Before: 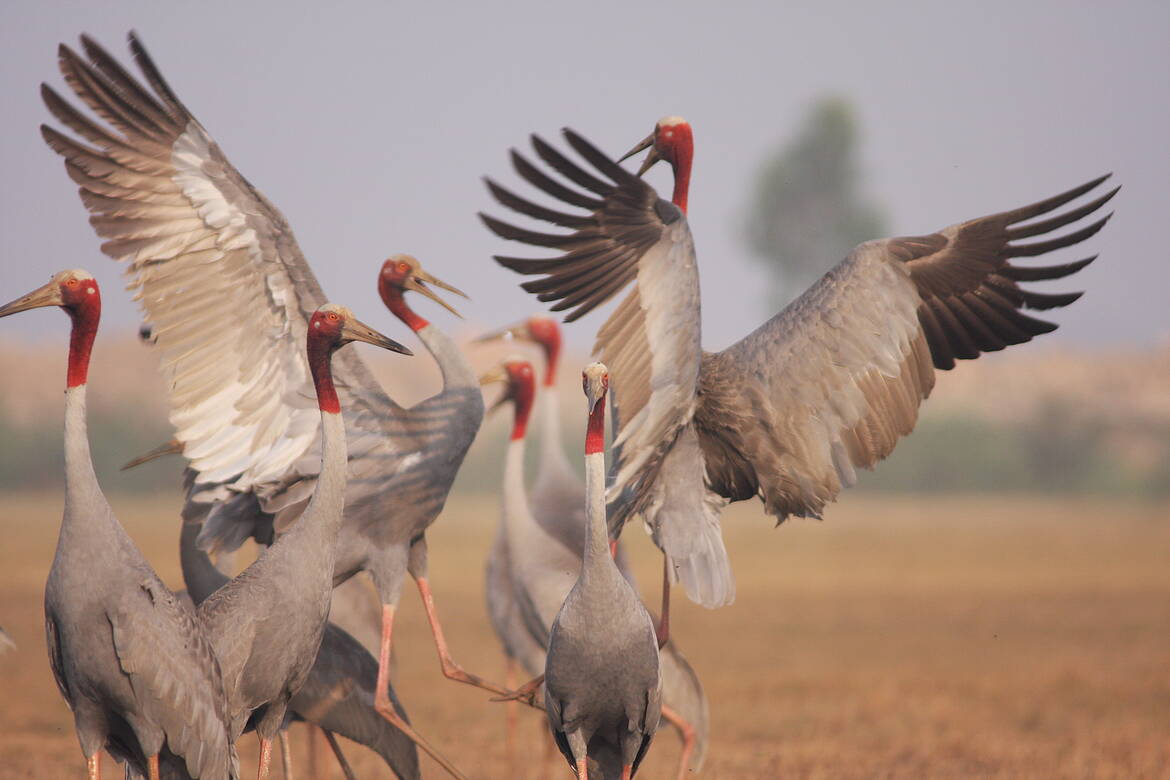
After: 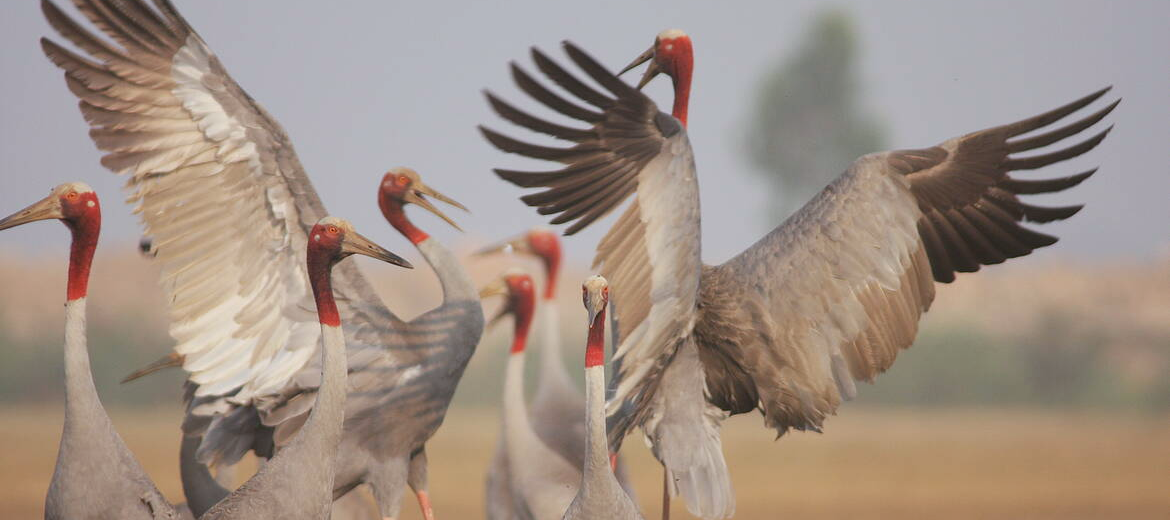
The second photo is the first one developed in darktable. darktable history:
crop: top 11.166%, bottom 22.168%
color balance: lift [1.004, 1.002, 1.002, 0.998], gamma [1, 1.007, 1.002, 0.993], gain [1, 0.977, 1.013, 1.023], contrast -3.64%
